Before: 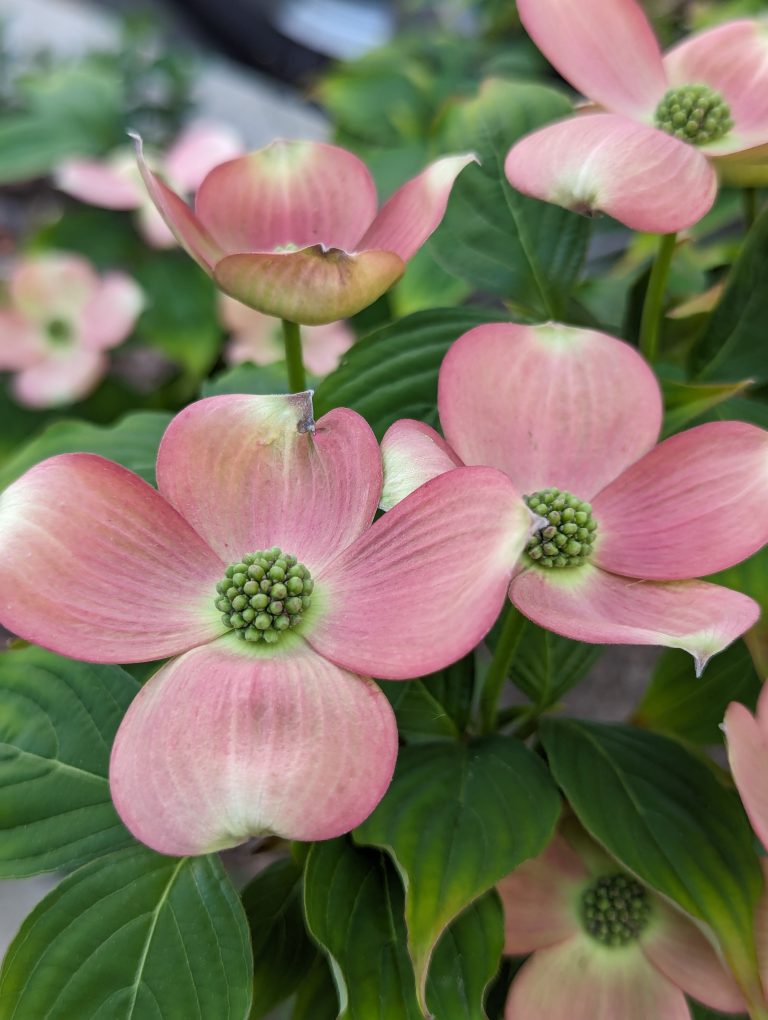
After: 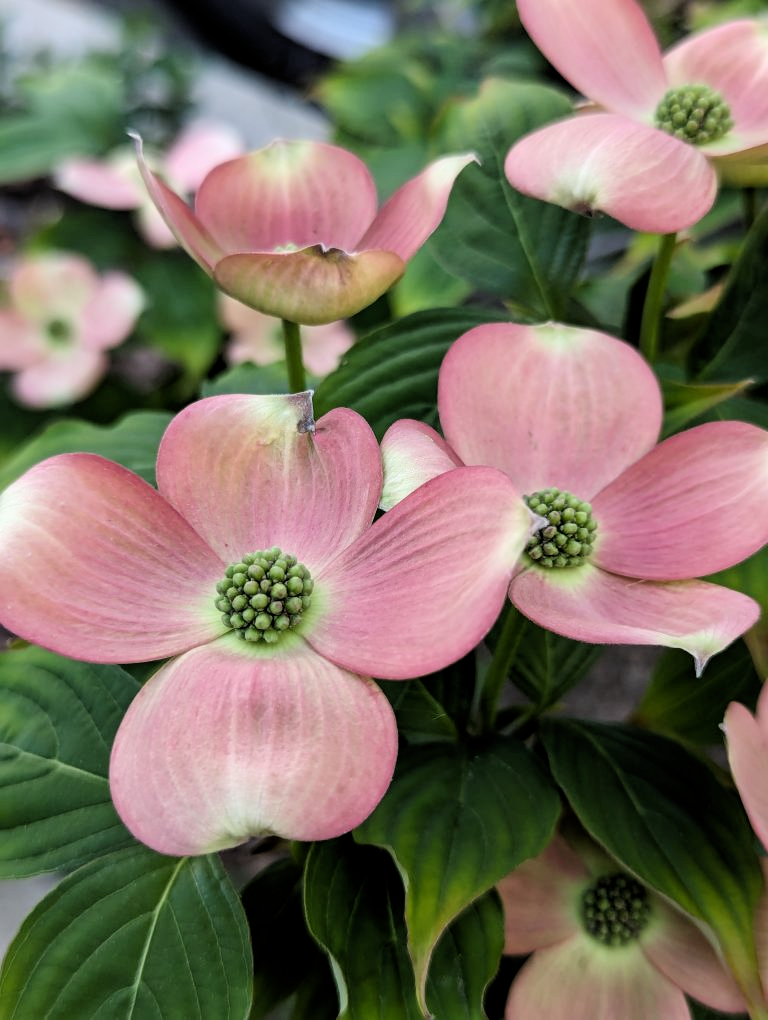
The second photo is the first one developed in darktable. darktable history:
filmic rgb: black relative exposure -6.25 EV, white relative exposure 2.79 EV, target black luminance 0%, hardness 4.65, latitude 68.26%, contrast 1.283, shadows ↔ highlights balance -3.18%, color science v6 (2022)
